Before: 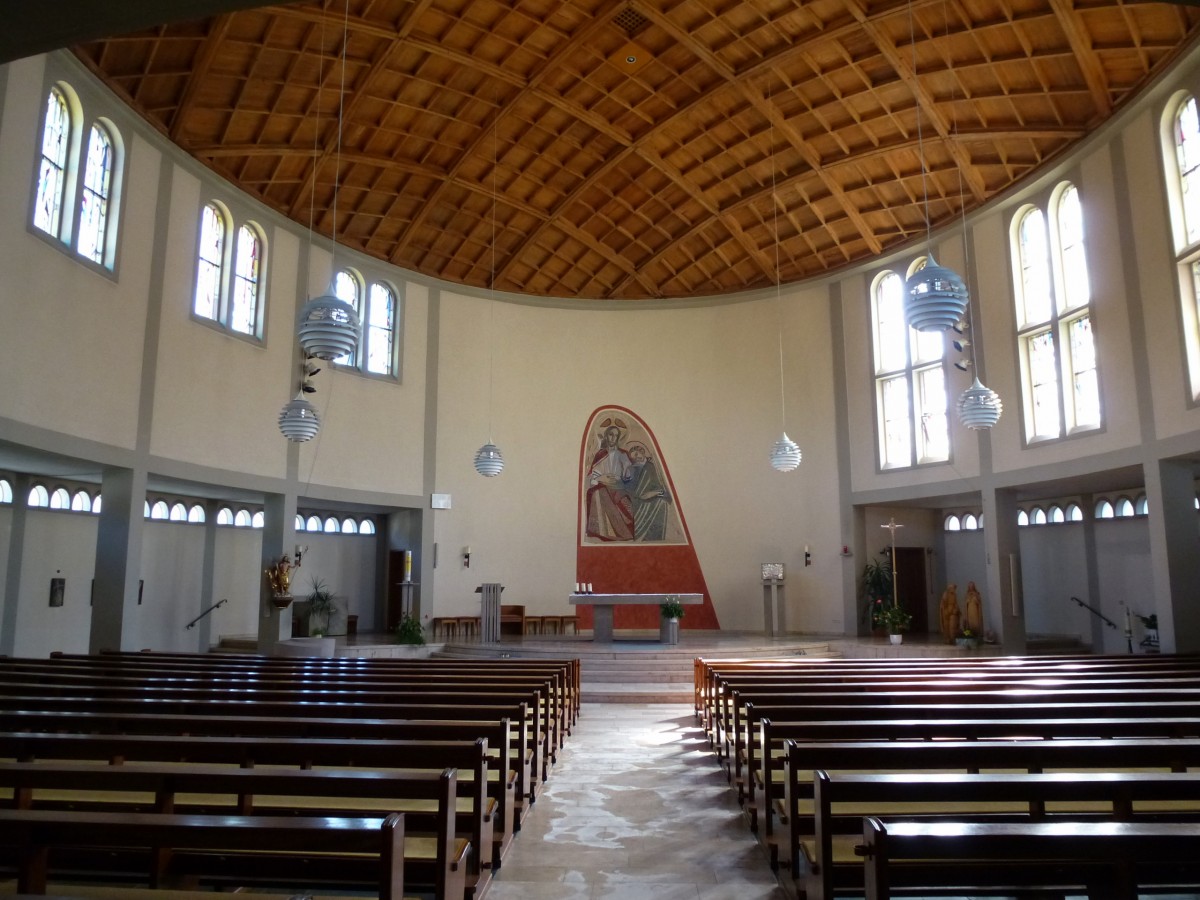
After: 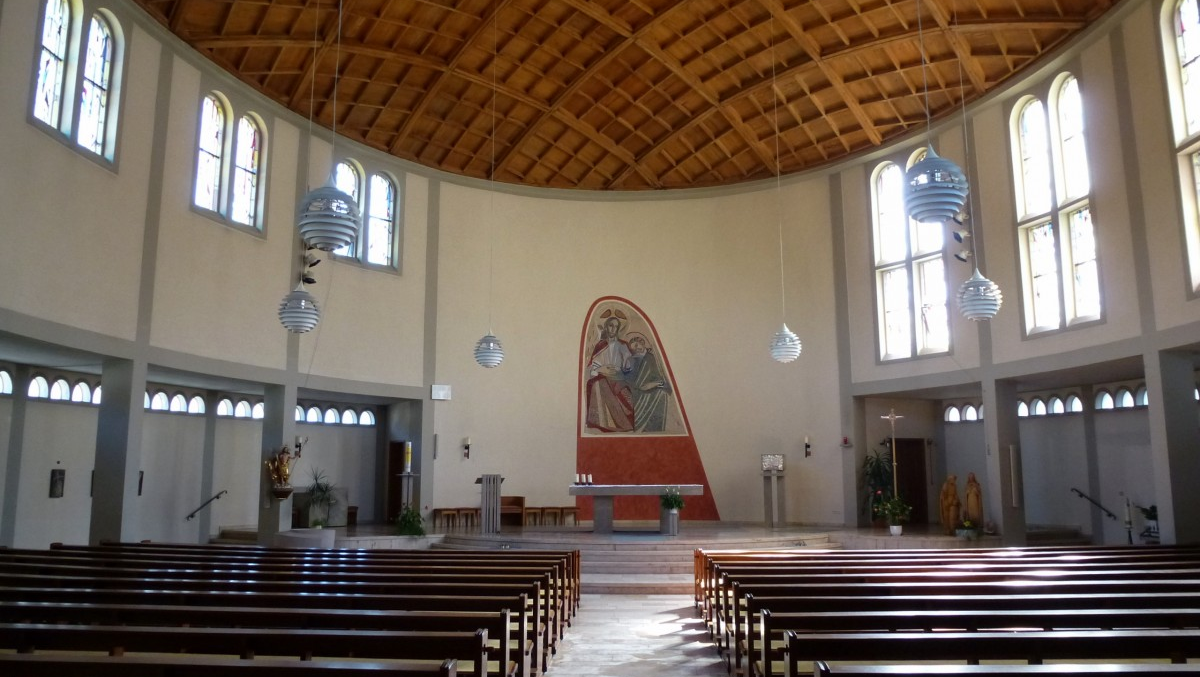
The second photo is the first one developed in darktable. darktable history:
crop and rotate: top 12.185%, bottom 12.56%
